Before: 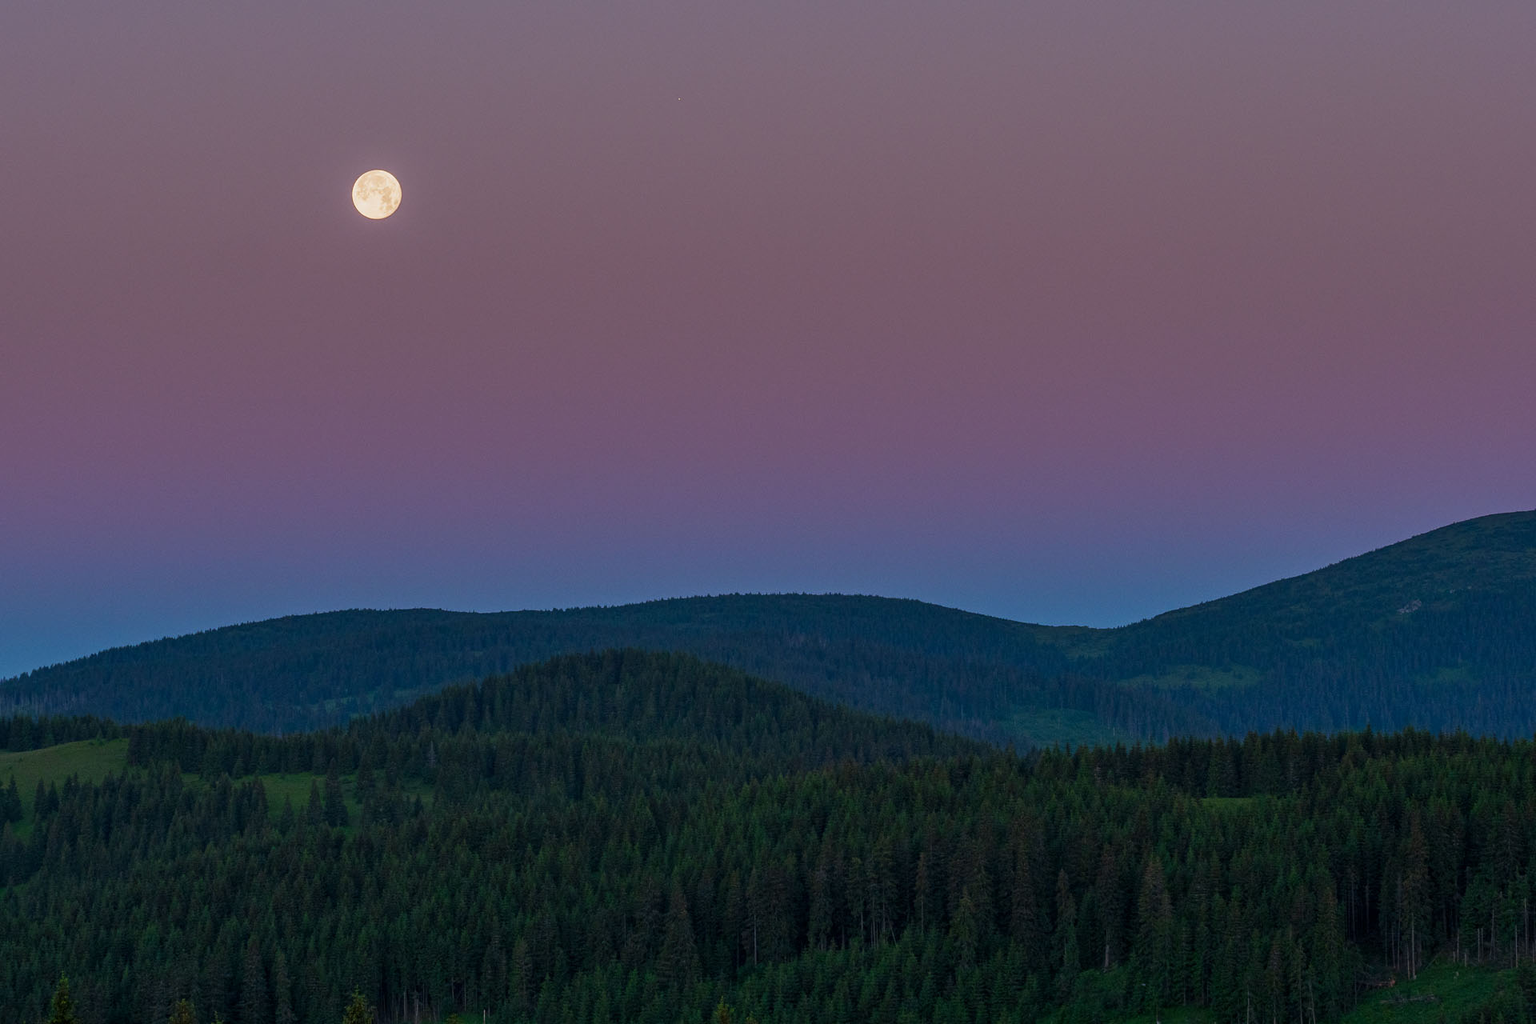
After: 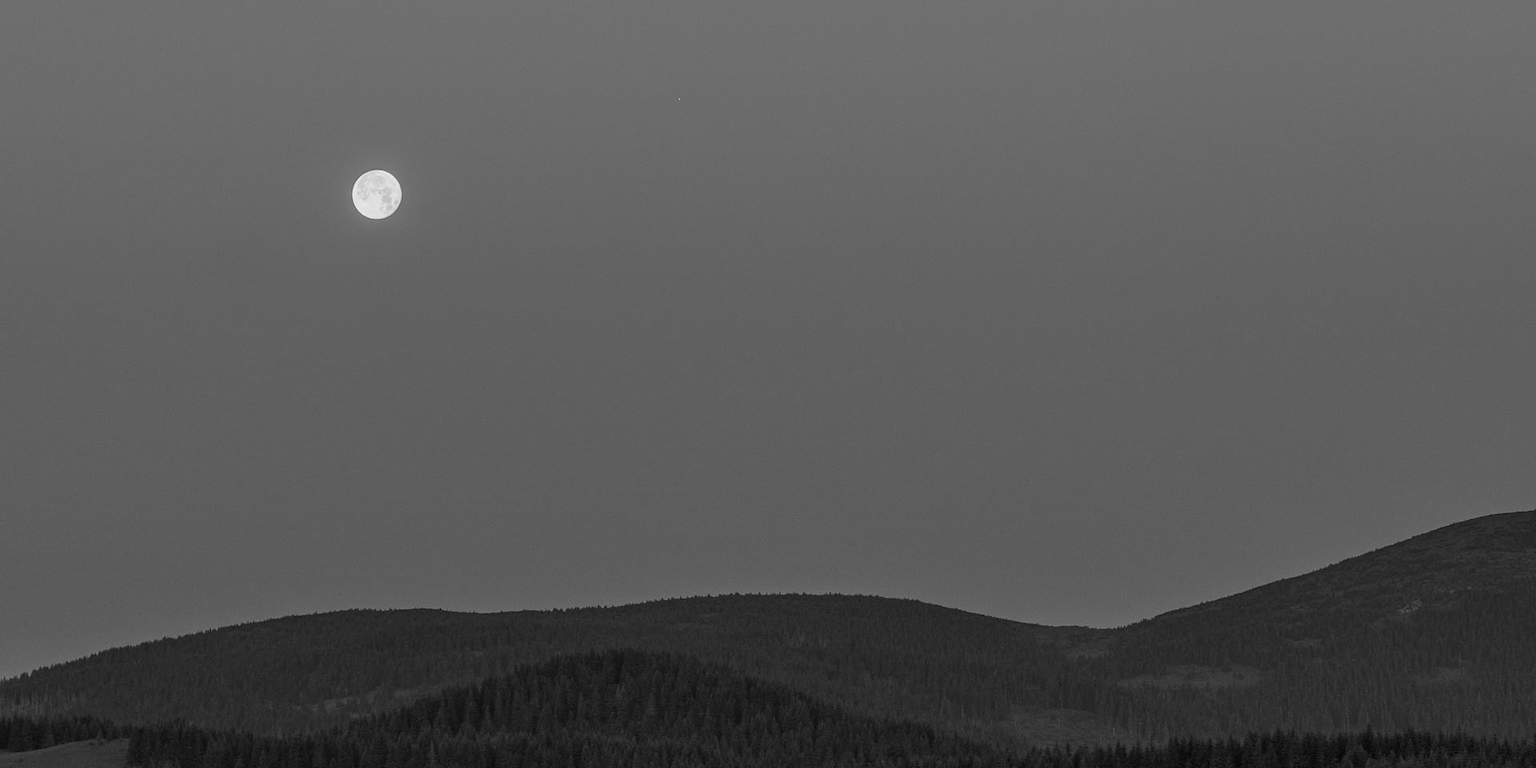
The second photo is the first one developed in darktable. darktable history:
monochrome: on, module defaults
white balance: emerald 1
crop: bottom 24.967%
